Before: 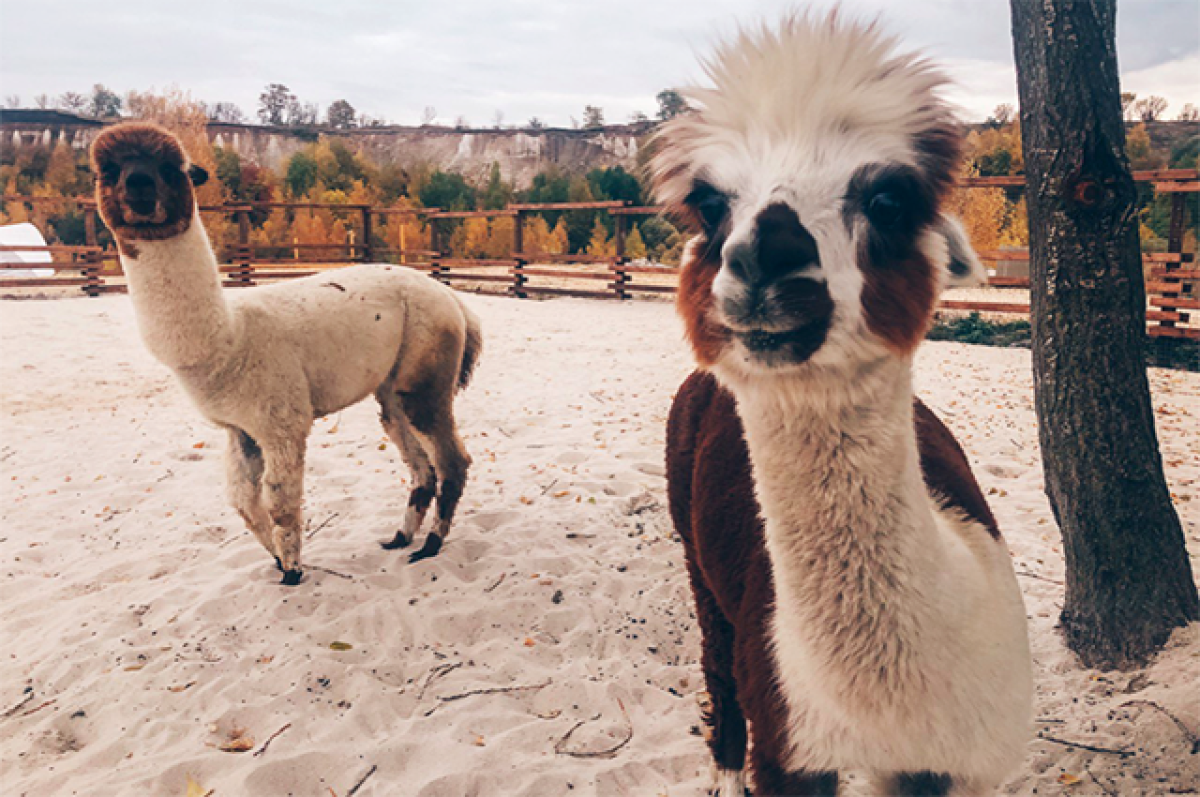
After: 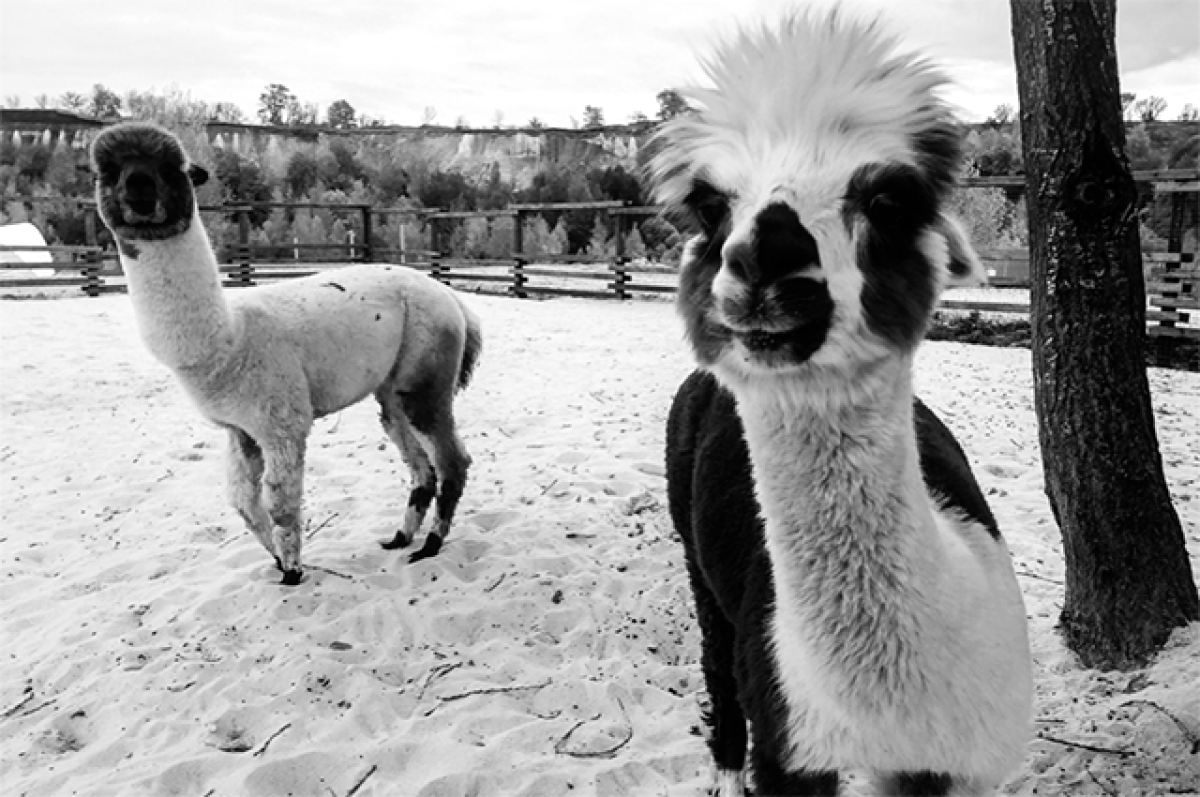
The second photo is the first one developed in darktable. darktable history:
monochrome: on, module defaults
color balance rgb: shadows lift › luminance -41.13%, shadows lift › chroma 14.13%, shadows lift › hue 260°, power › luminance -3.76%, power › chroma 0.56%, power › hue 40.37°, highlights gain › luminance 16.81%, highlights gain › chroma 2.94%, highlights gain › hue 260°, global offset › luminance -0.29%, global offset › chroma 0.31%, global offset › hue 260°, perceptual saturation grading › global saturation 20%, perceptual saturation grading › highlights -13.92%, perceptual saturation grading › shadows 50%
